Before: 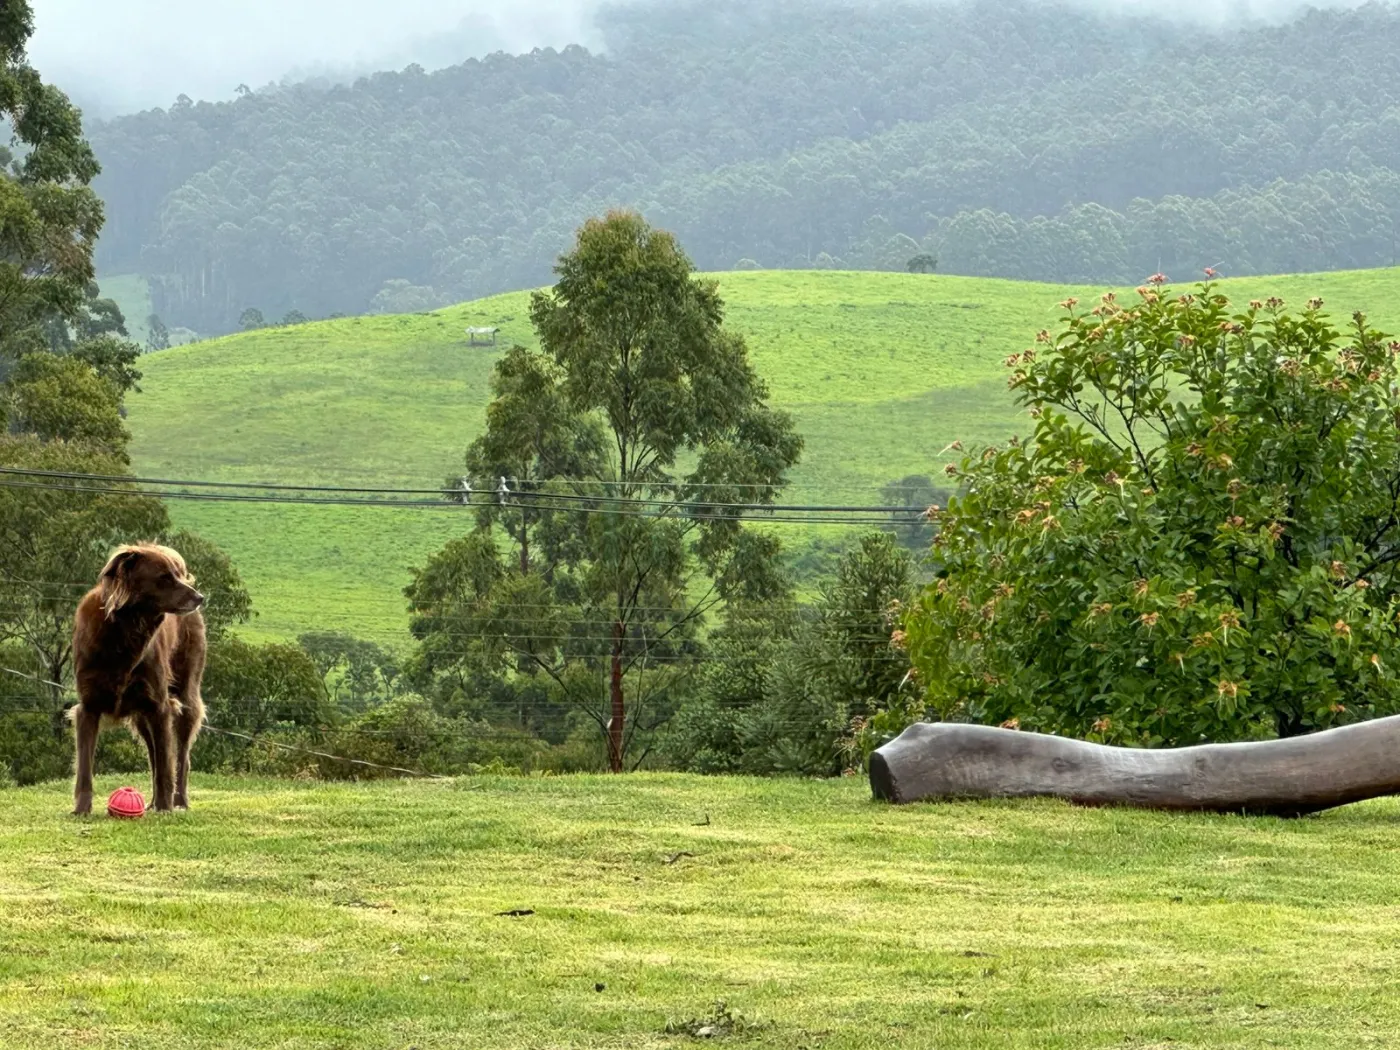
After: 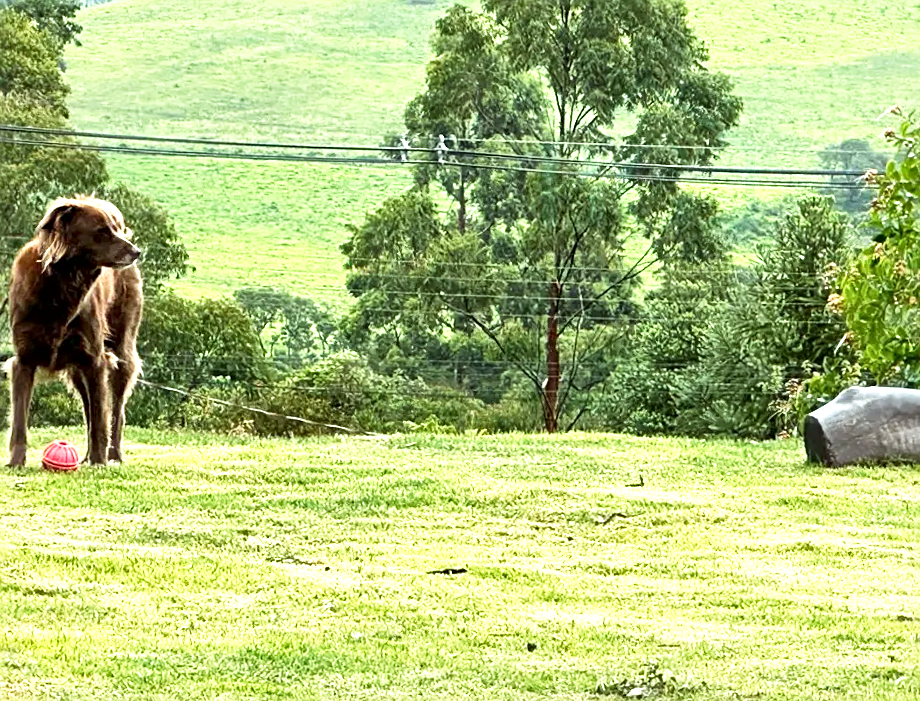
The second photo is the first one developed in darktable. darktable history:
tone equalizer: edges refinement/feathering 500, mask exposure compensation -1.57 EV, preserve details no
base curve: curves: ch0 [(0, 0) (0.579, 0.807) (1, 1)], preserve colors none
sharpen: on, module defaults
color calibration: illuminant as shot in camera, x 0.36, y 0.363, temperature 4560.41 K
crop and rotate: angle -0.765°, left 3.634%, top 31.983%, right 29.457%
exposure: black level correction 0, exposure 0.592 EV, compensate highlight preservation false
local contrast: mode bilateral grid, contrast 25, coarseness 61, detail 152%, midtone range 0.2
